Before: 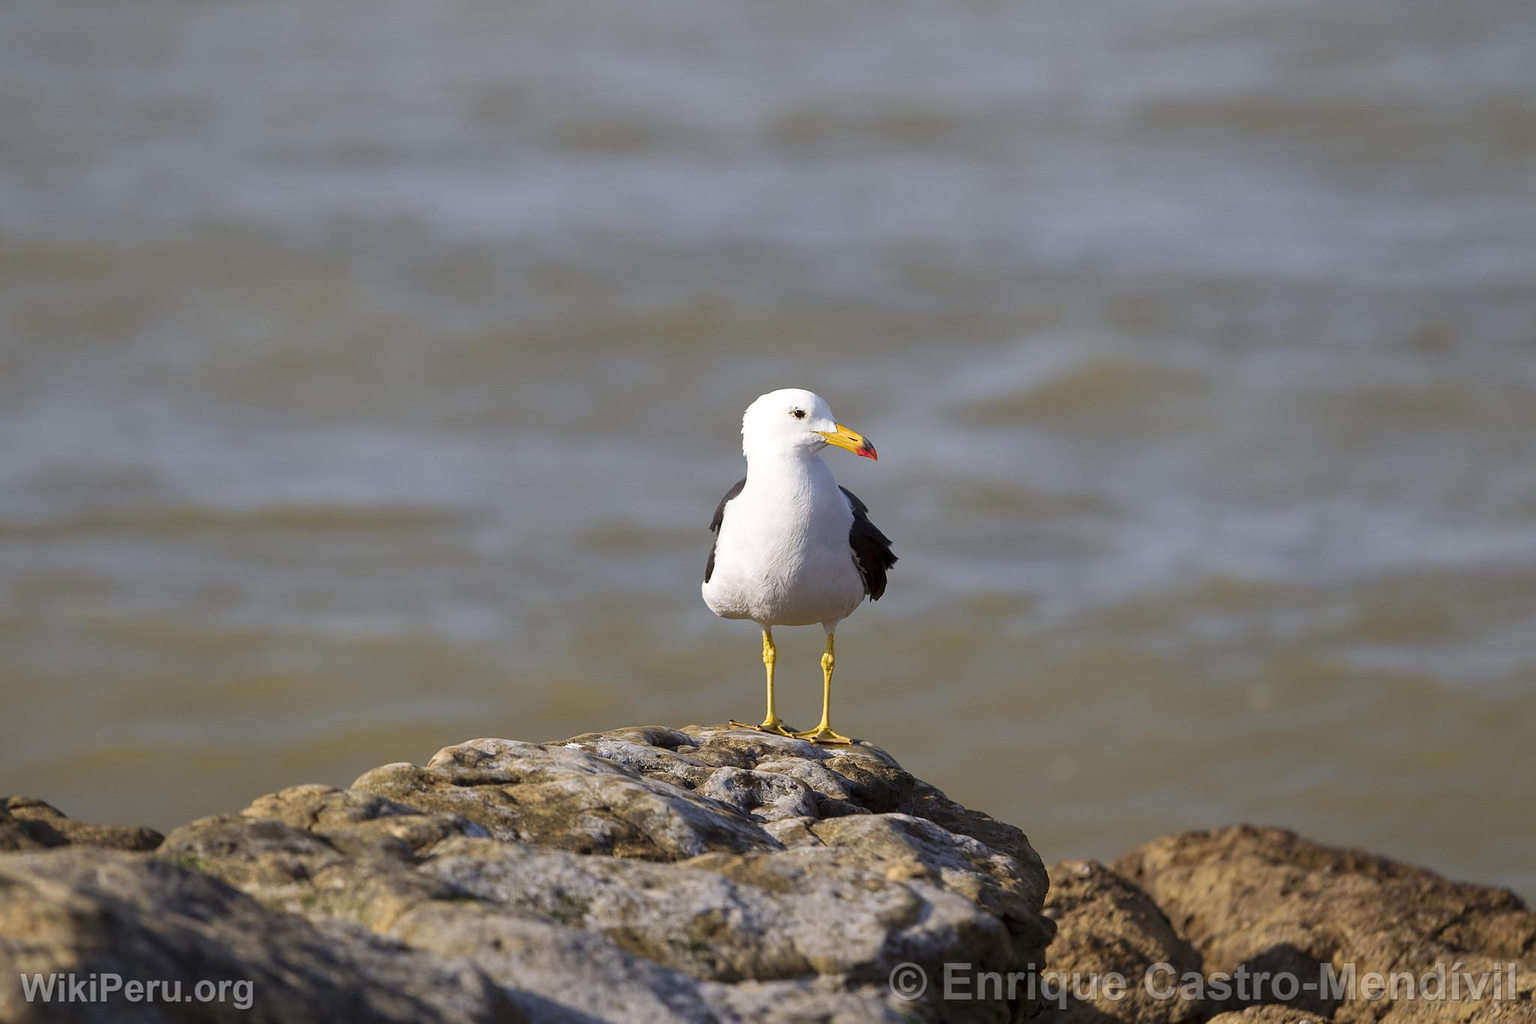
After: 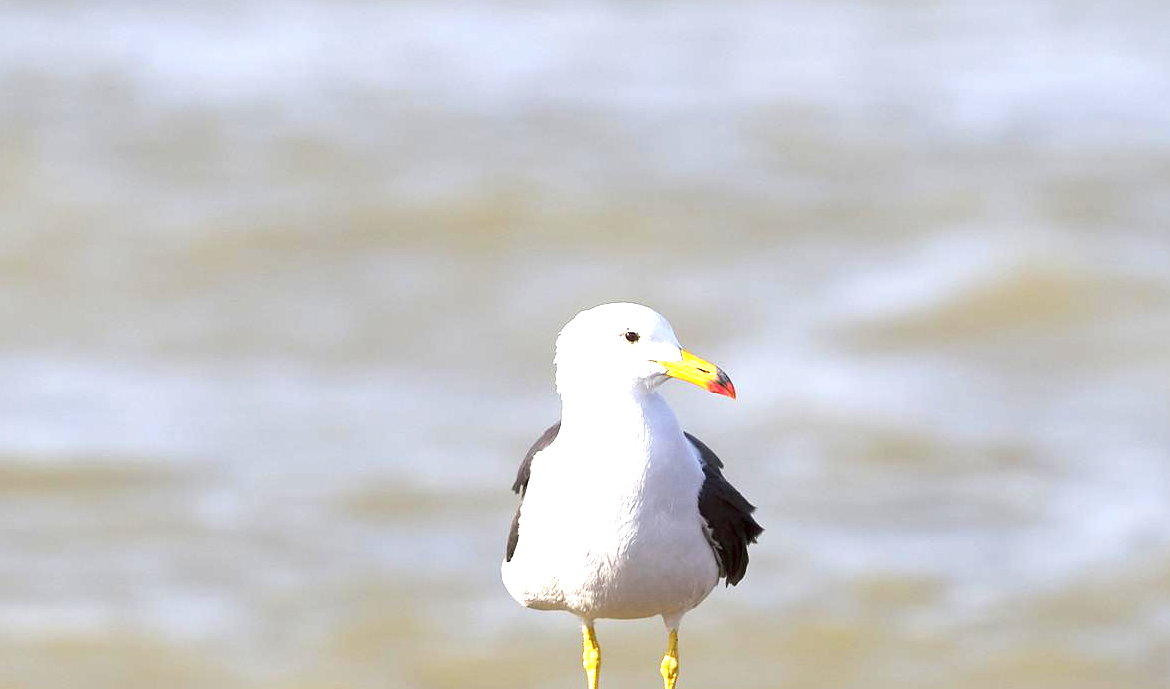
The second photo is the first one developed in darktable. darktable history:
exposure: black level correction 0, exposure 1.483 EV, compensate exposure bias true, compensate highlight preservation false
crop: left 21.21%, top 15.77%, right 21.654%, bottom 33.721%
